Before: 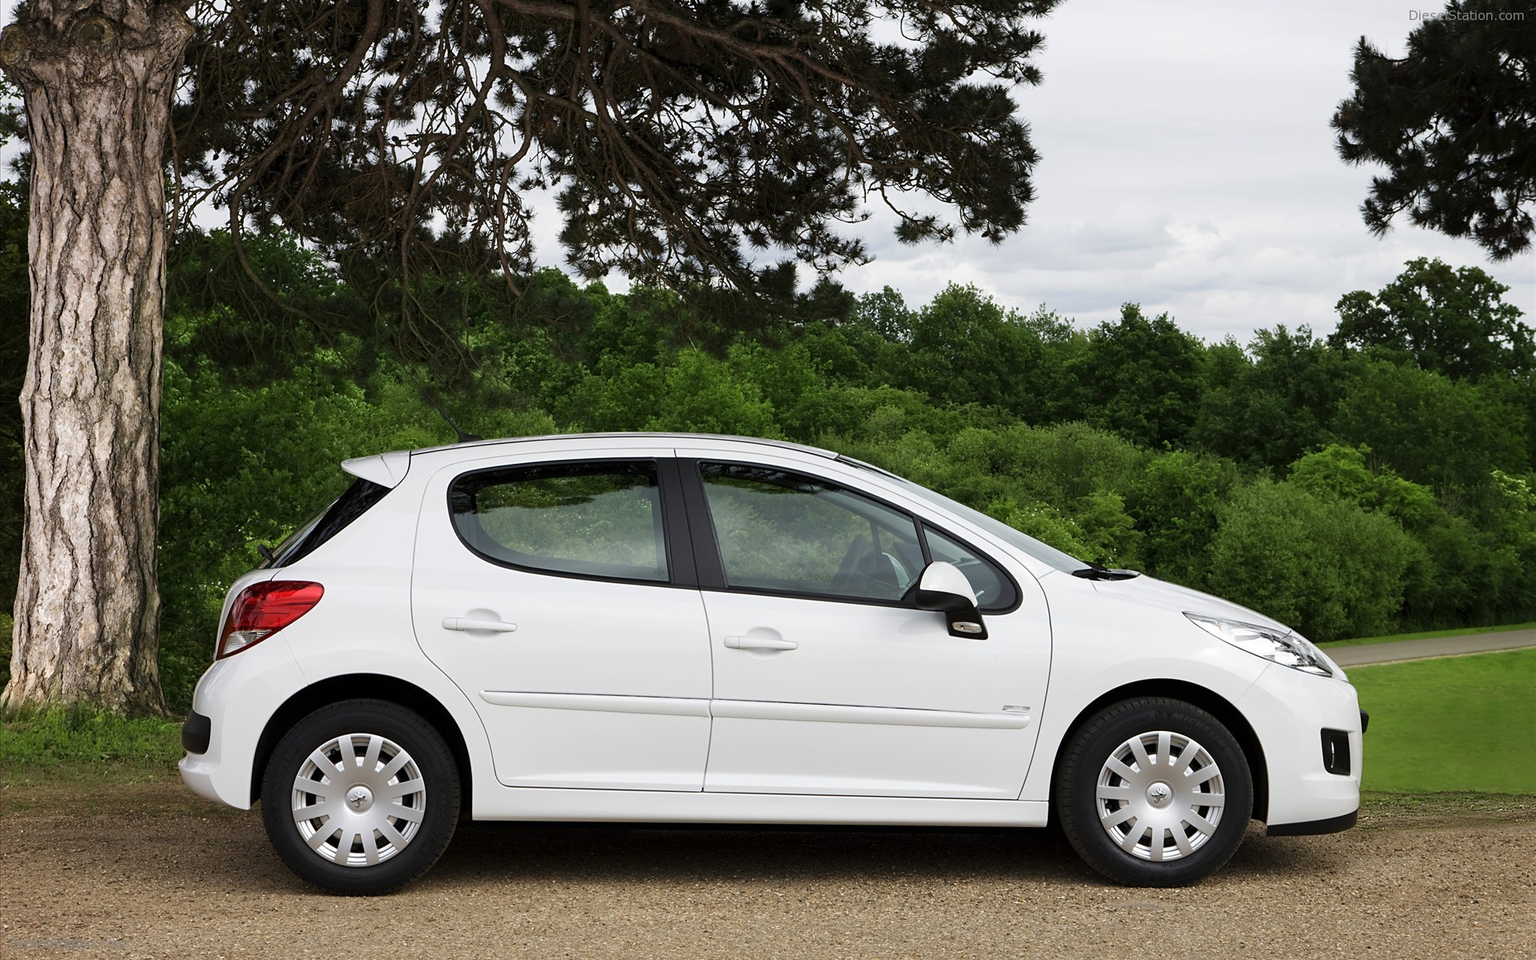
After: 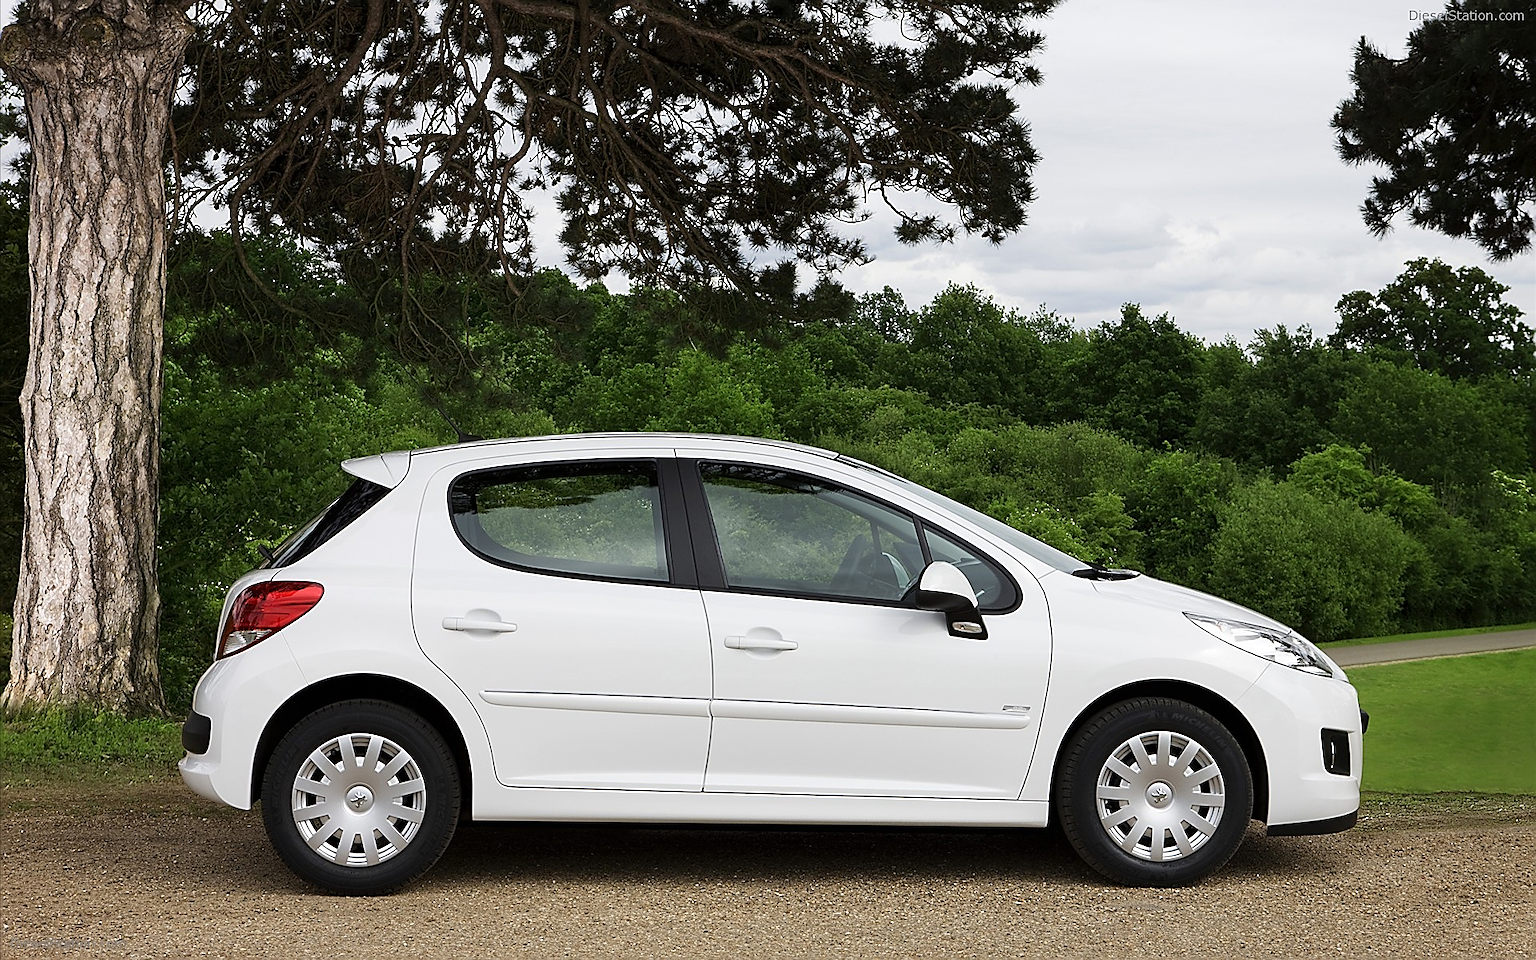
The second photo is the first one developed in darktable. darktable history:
sharpen: radius 1.387, amount 1.233, threshold 0.644
contrast brightness saturation: contrast 0.051
